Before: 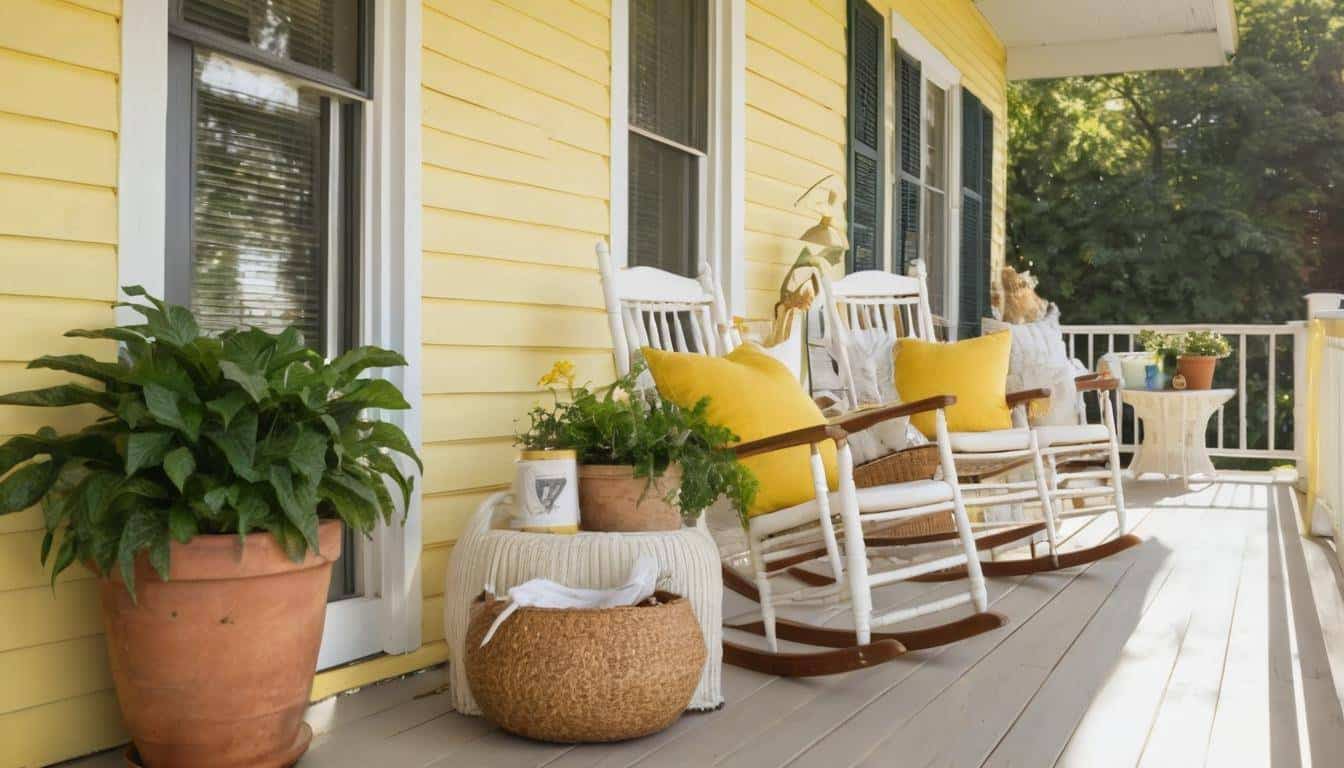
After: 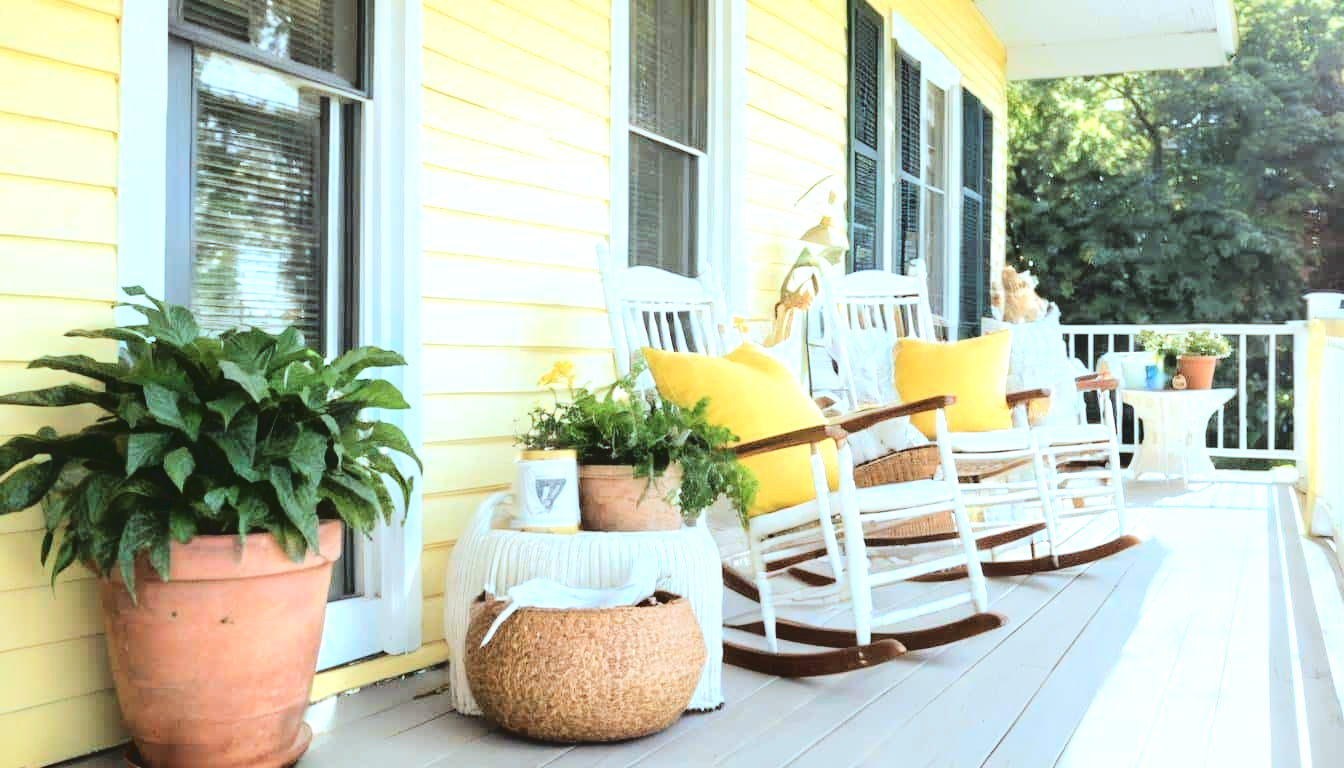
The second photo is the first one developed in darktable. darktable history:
exposure: black level correction 0, exposure 0.897 EV, compensate highlight preservation false
tone curve: curves: ch0 [(0, 0) (0.003, 0.075) (0.011, 0.079) (0.025, 0.079) (0.044, 0.082) (0.069, 0.085) (0.1, 0.089) (0.136, 0.096) (0.177, 0.105) (0.224, 0.14) (0.277, 0.202) (0.335, 0.304) (0.399, 0.417) (0.468, 0.521) (0.543, 0.636) (0.623, 0.726) (0.709, 0.801) (0.801, 0.878) (0.898, 0.927) (1, 1)], color space Lab, linked channels, preserve colors none
color correction: highlights a* -10.6, highlights b* -19.28
